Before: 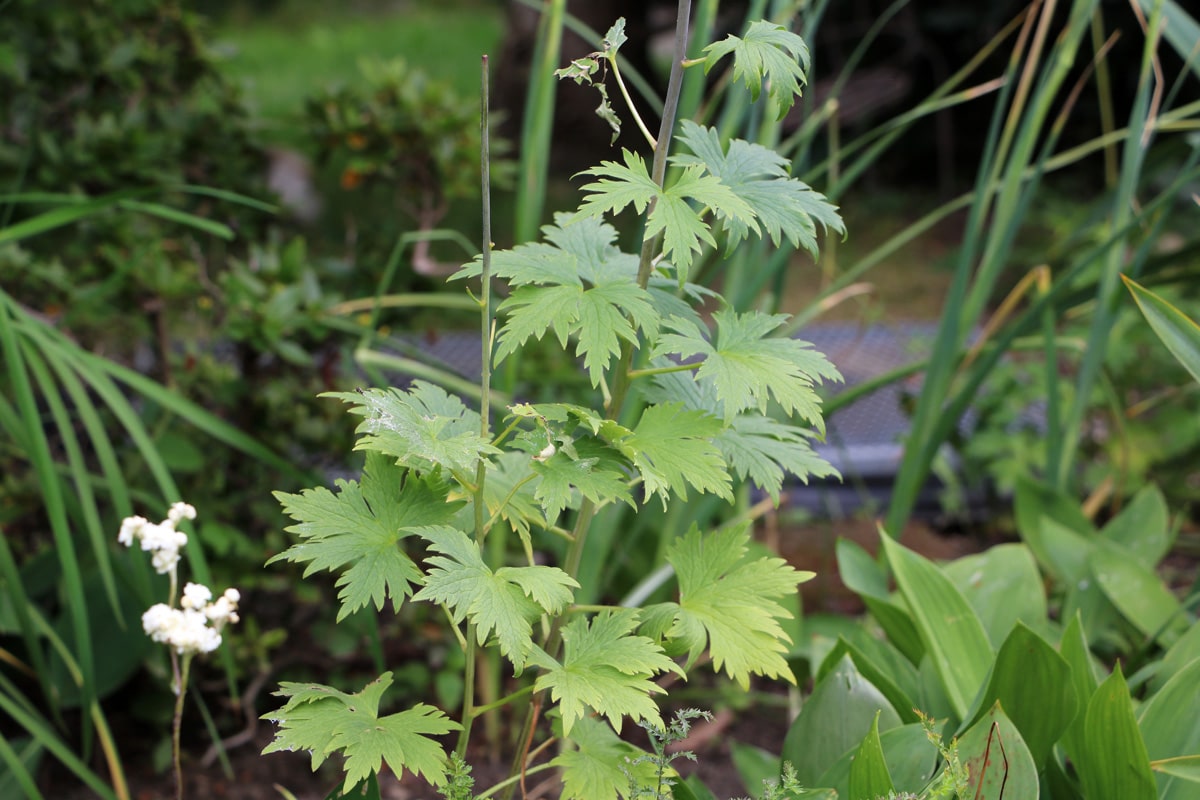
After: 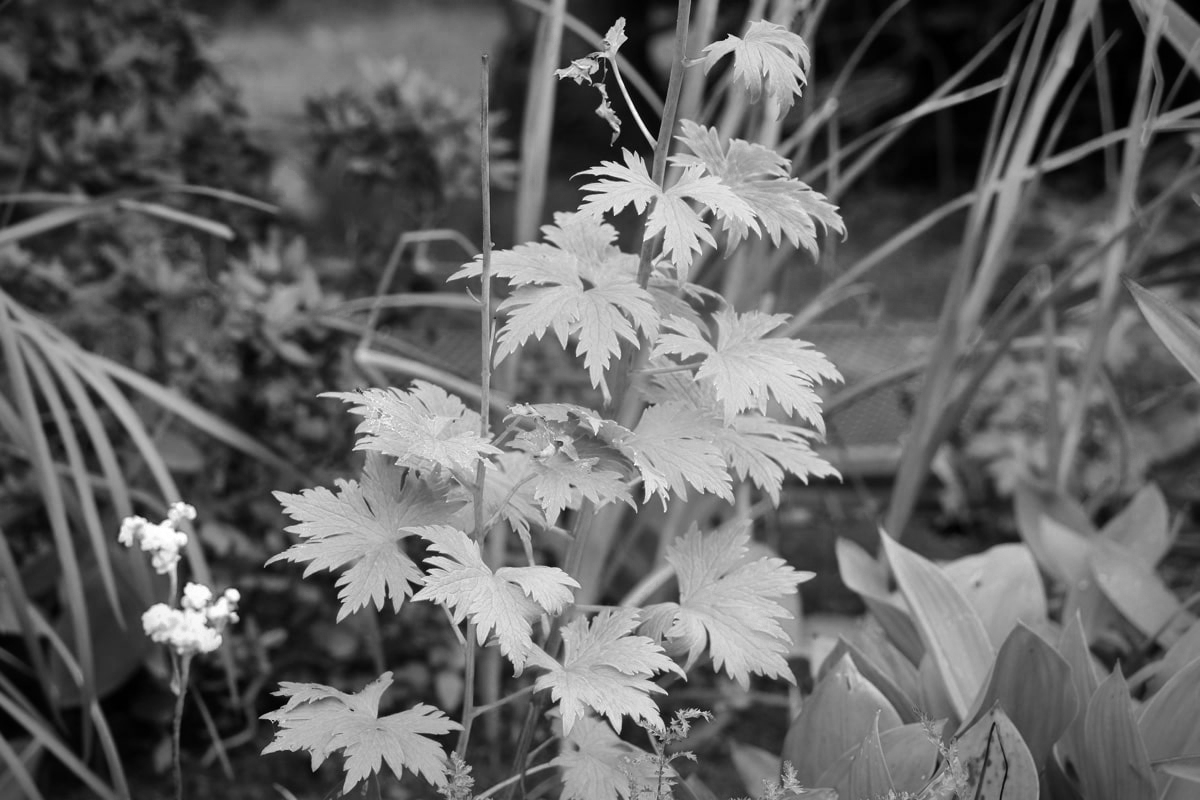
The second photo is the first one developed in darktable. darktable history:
shadows and highlights: low approximation 0.01, soften with gaussian
vignetting: automatic ratio true
color zones: curves: ch0 [(0.002, 0.429) (0.121, 0.212) (0.198, 0.113) (0.276, 0.344) (0.331, 0.541) (0.41, 0.56) (0.482, 0.289) (0.619, 0.227) (0.721, 0.18) (0.821, 0.435) (0.928, 0.555) (1, 0.587)]; ch1 [(0, 0) (0.143, 0) (0.286, 0) (0.429, 0) (0.571, 0) (0.714, 0) (0.857, 0)]
